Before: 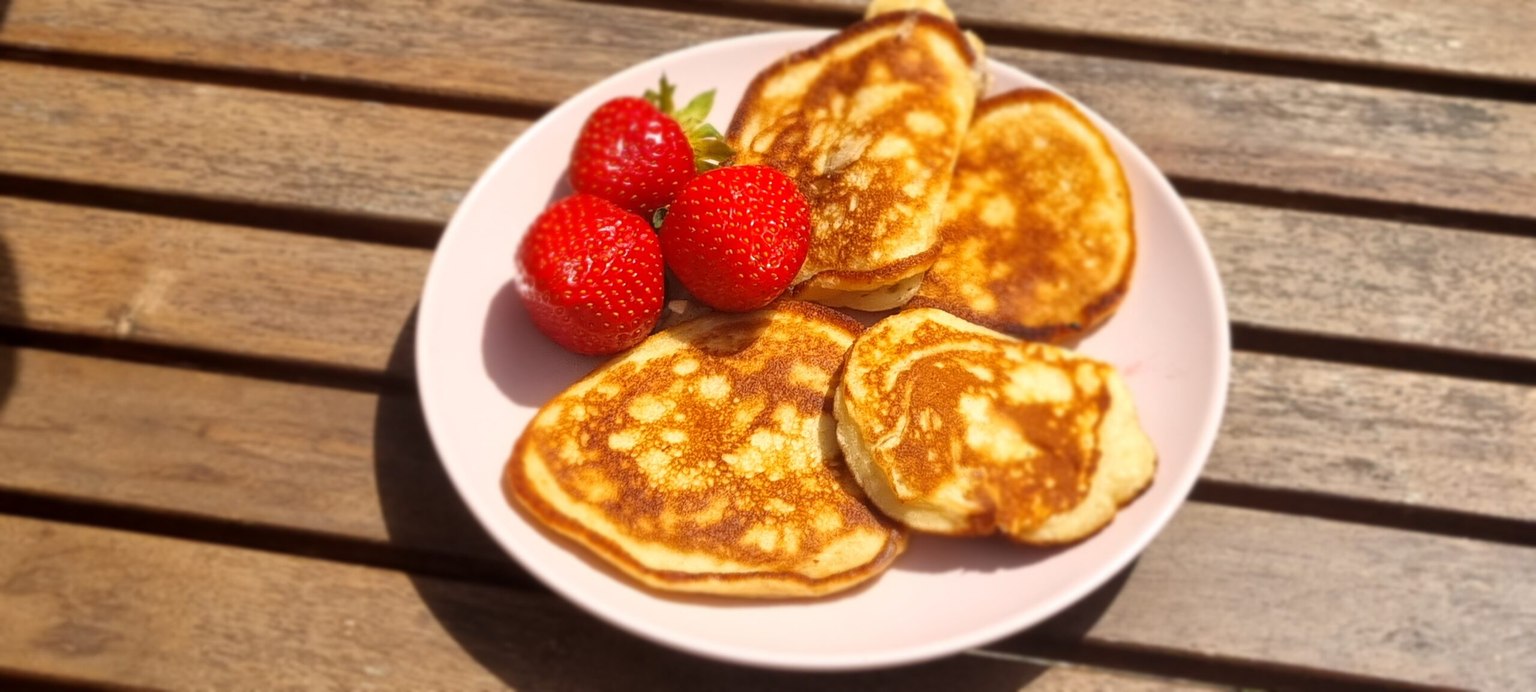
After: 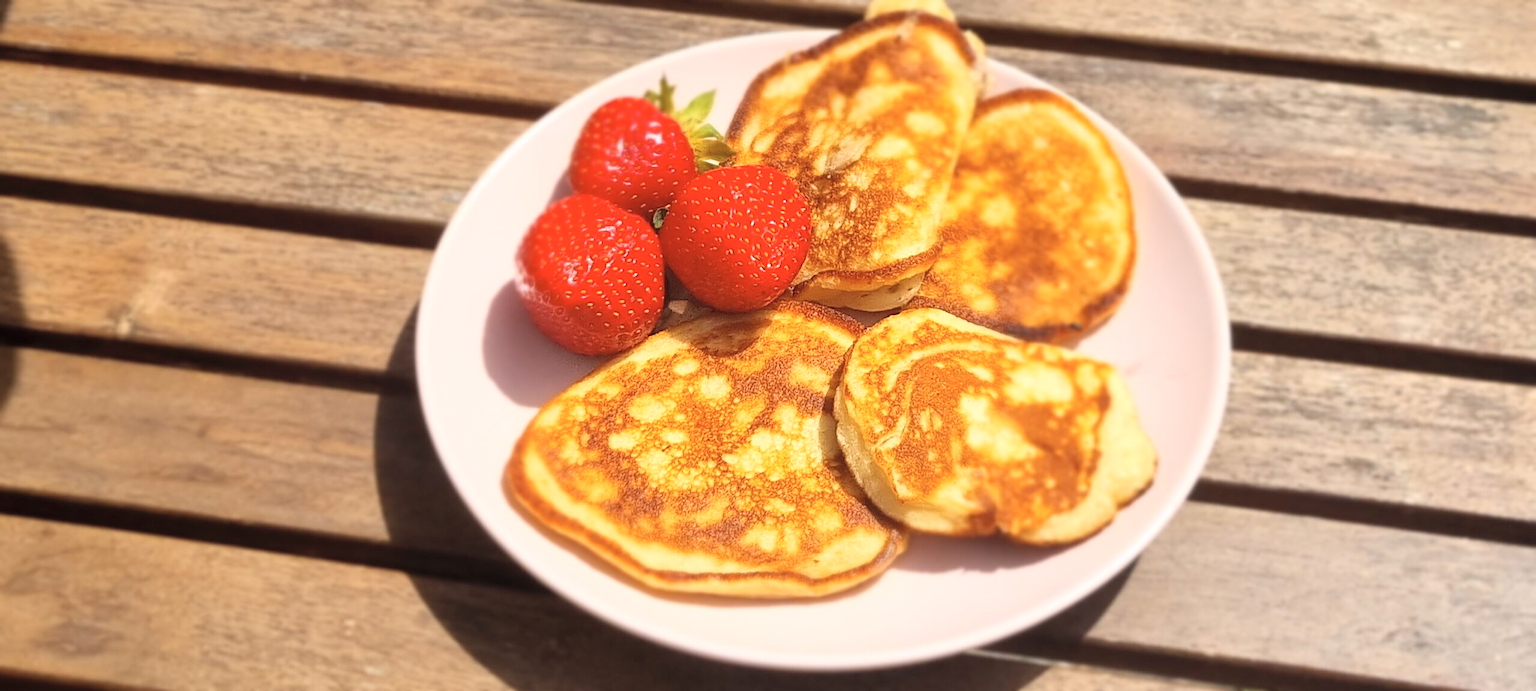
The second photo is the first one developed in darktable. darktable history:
contrast brightness saturation: contrast 0.14, brightness 0.21
sharpen: radius 1.967
